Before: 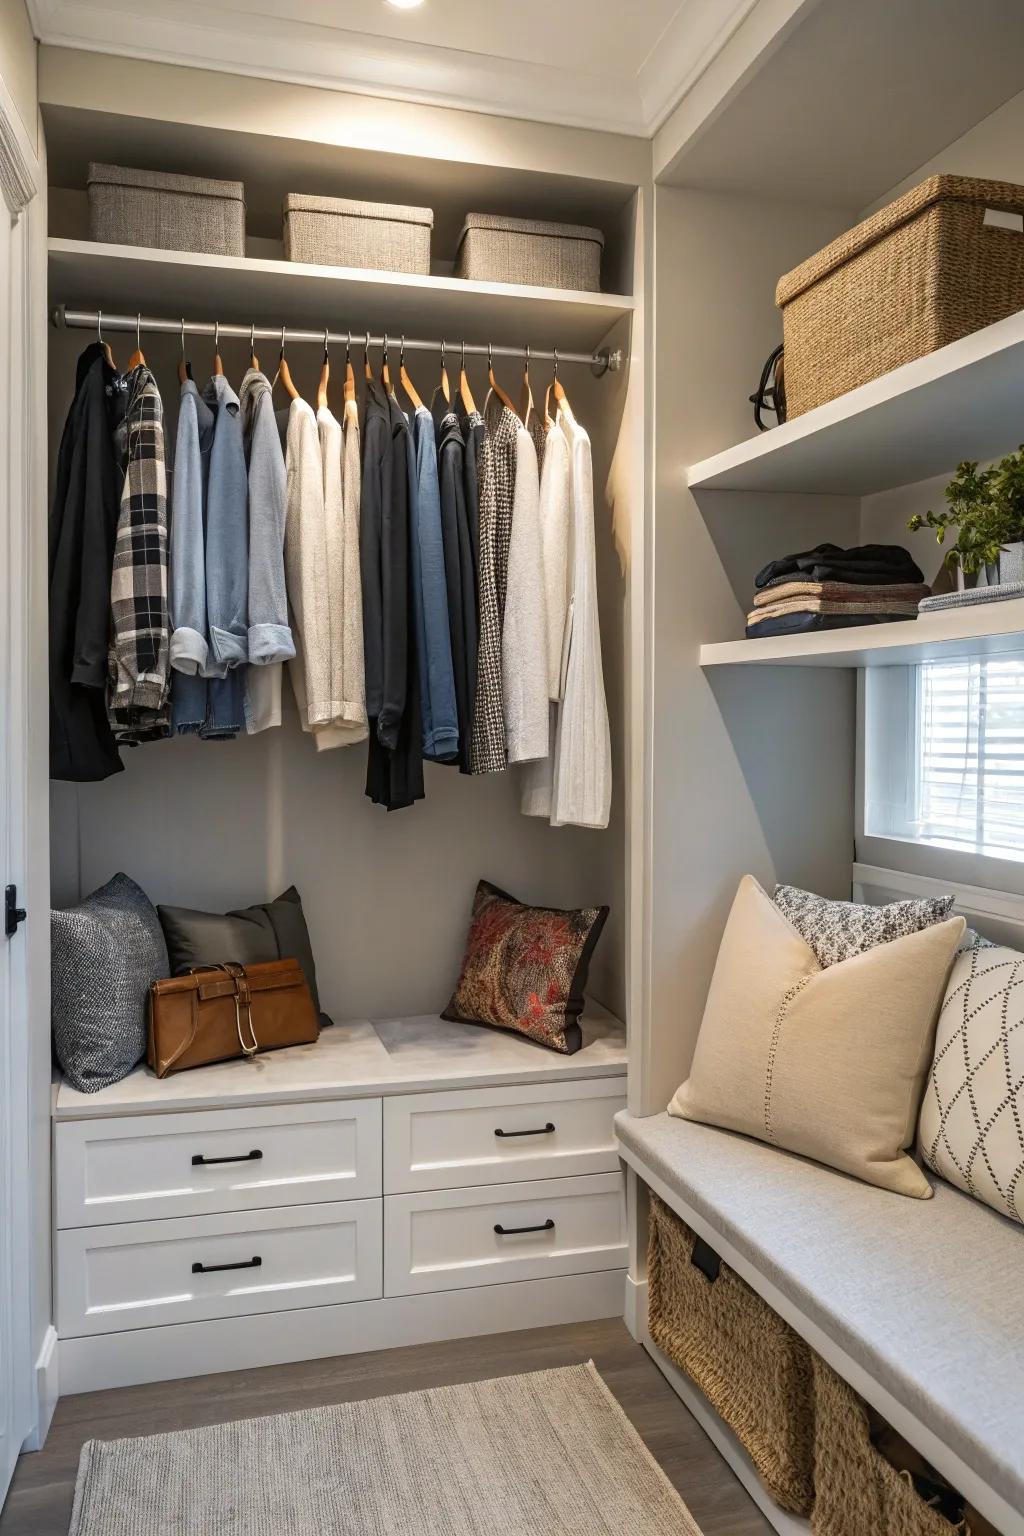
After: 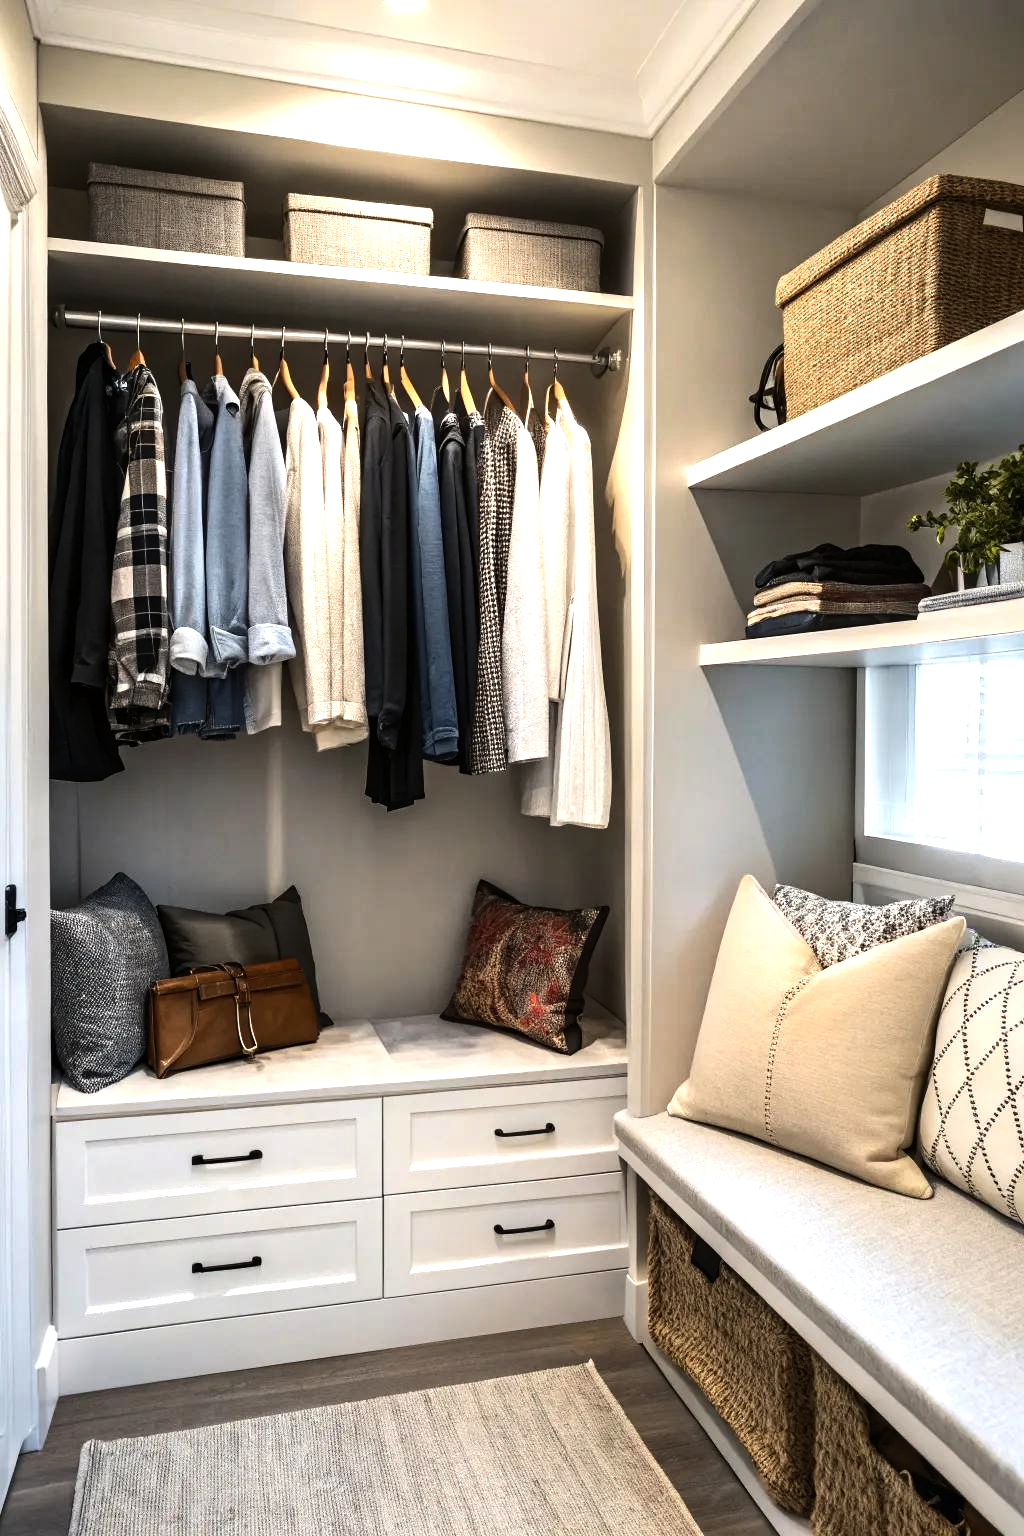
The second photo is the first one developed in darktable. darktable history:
exposure: exposure -0.05 EV
tone equalizer: -8 EV -1.08 EV, -7 EV -1.01 EV, -6 EV -0.867 EV, -5 EV -0.578 EV, -3 EV 0.578 EV, -2 EV 0.867 EV, -1 EV 1.01 EV, +0 EV 1.08 EV, edges refinement/feathering 500, mask exposure compensation -1.57 EV, preserve details no
